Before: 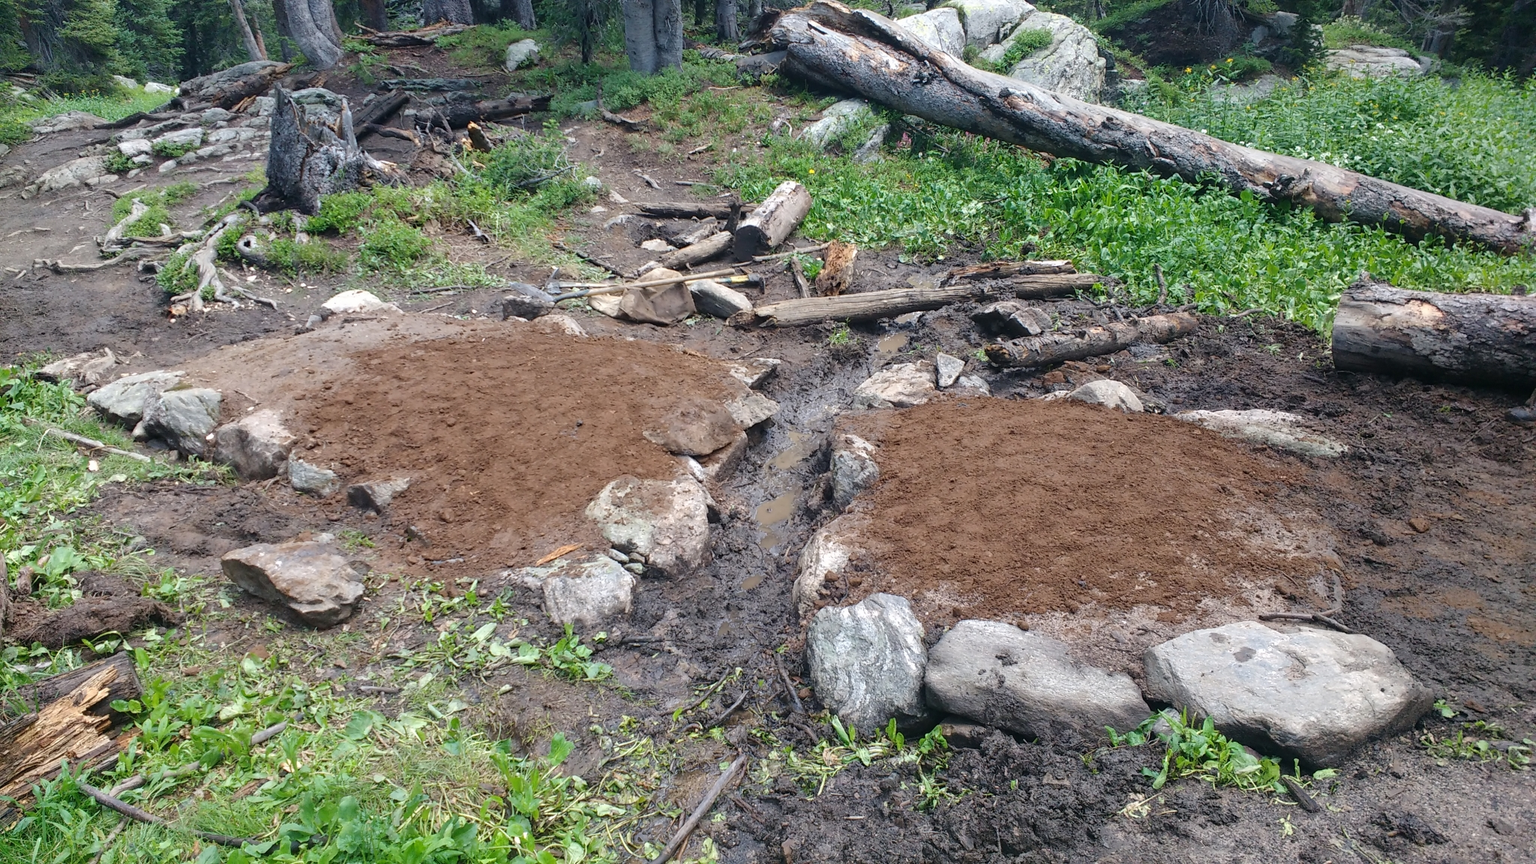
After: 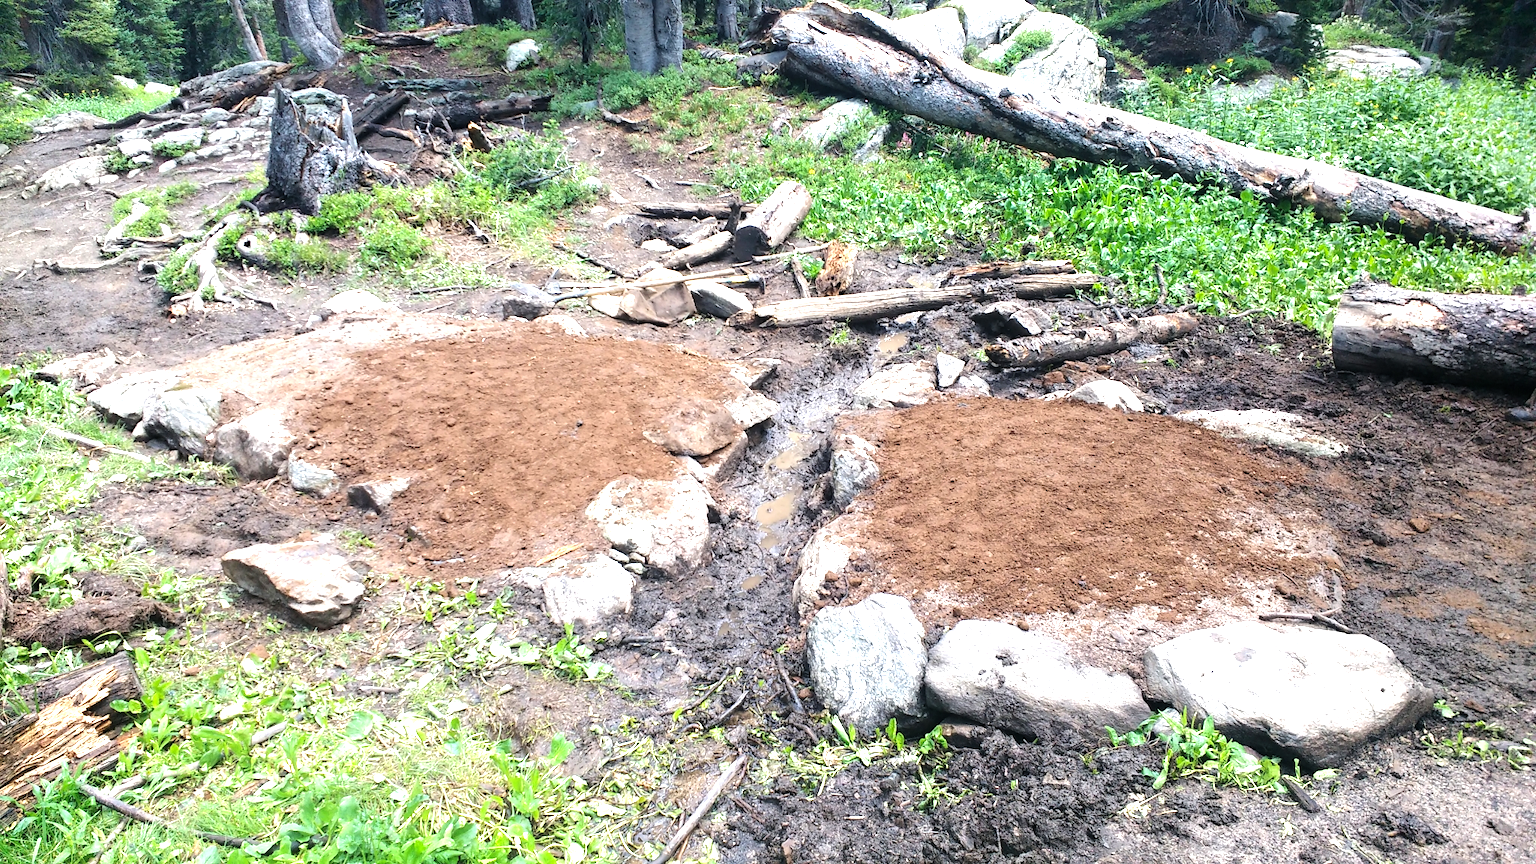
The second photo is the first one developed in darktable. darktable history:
shadows and highlights: shadows -70, highlights 35, soften with gaussian
levels: levels [0.012, 0.367, 0.697]
